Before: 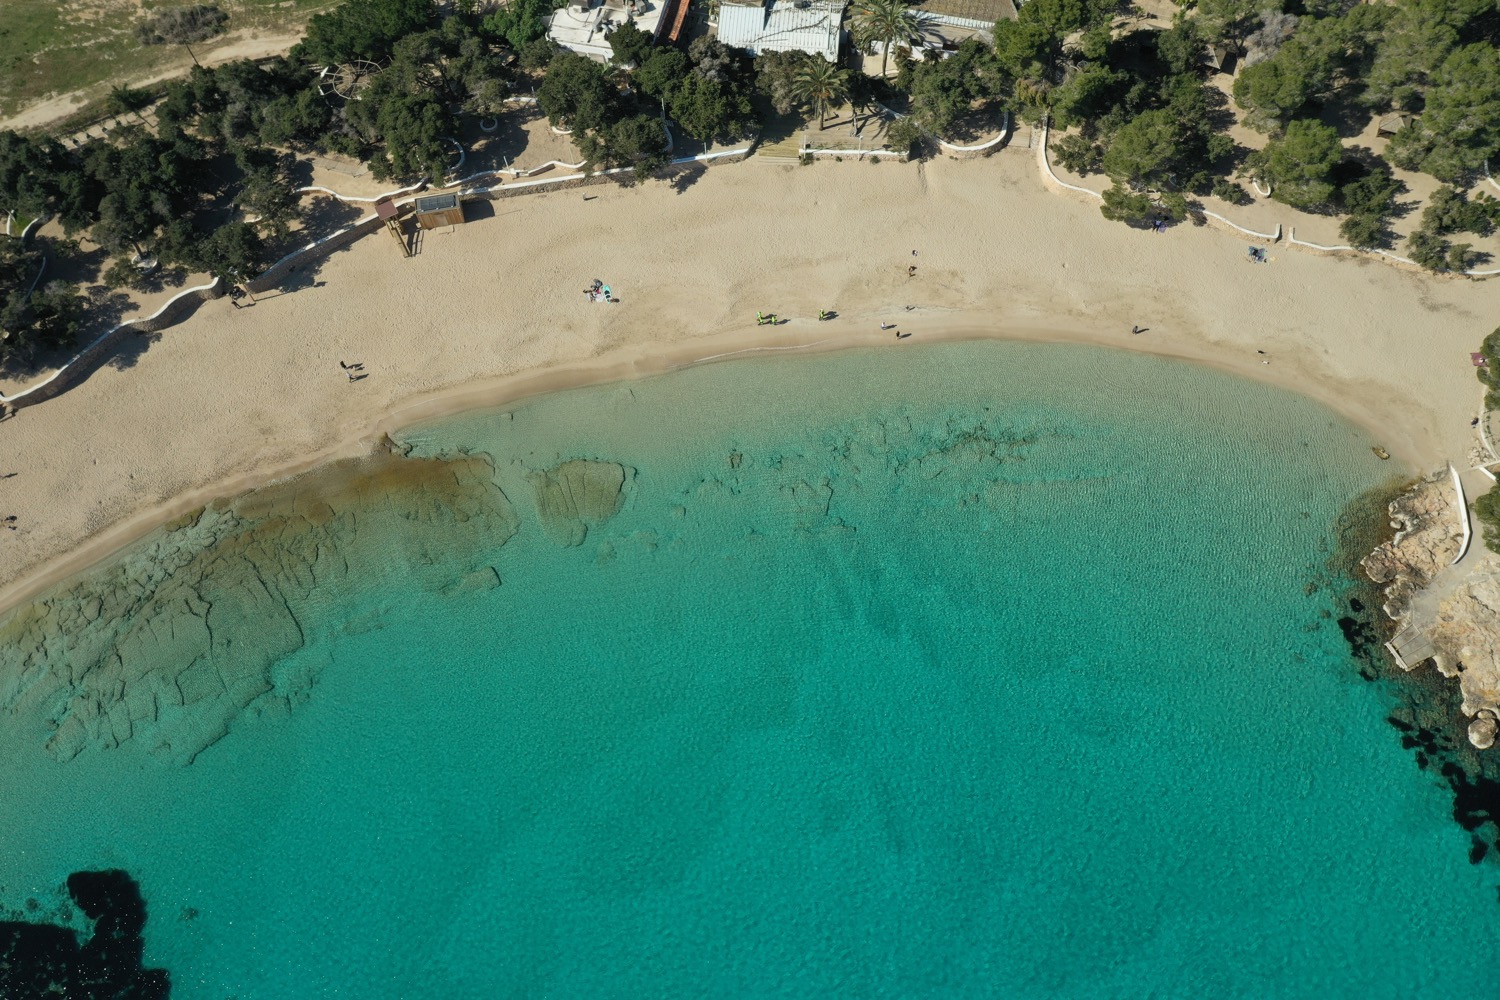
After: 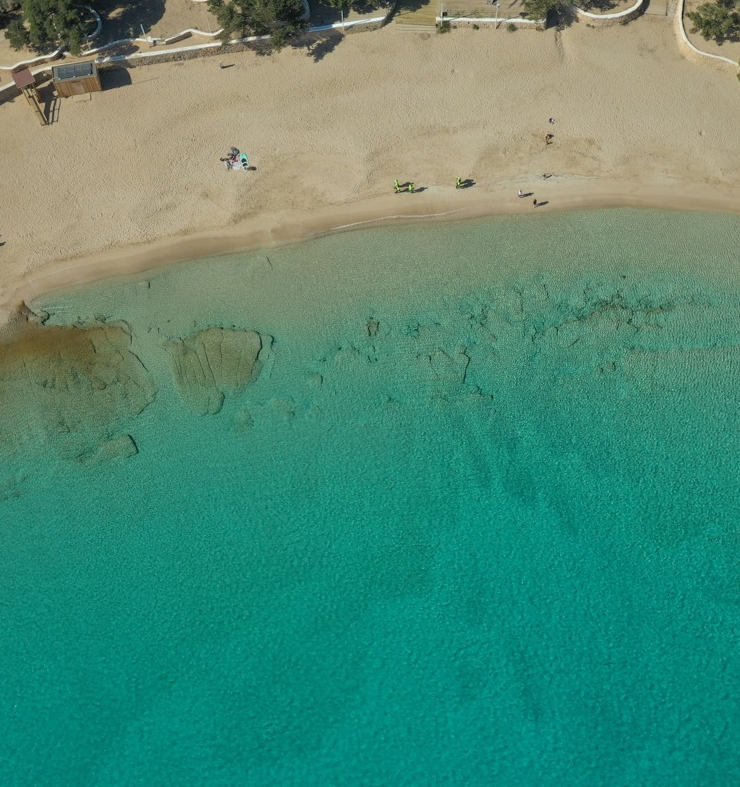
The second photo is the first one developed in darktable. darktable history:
crop and rotate: angle 0.019°, left 24.195%, top 13.222%, right 26.385%, bottom 7.986%
shadows and highlights: shadows 39.9, highlights -59.72
